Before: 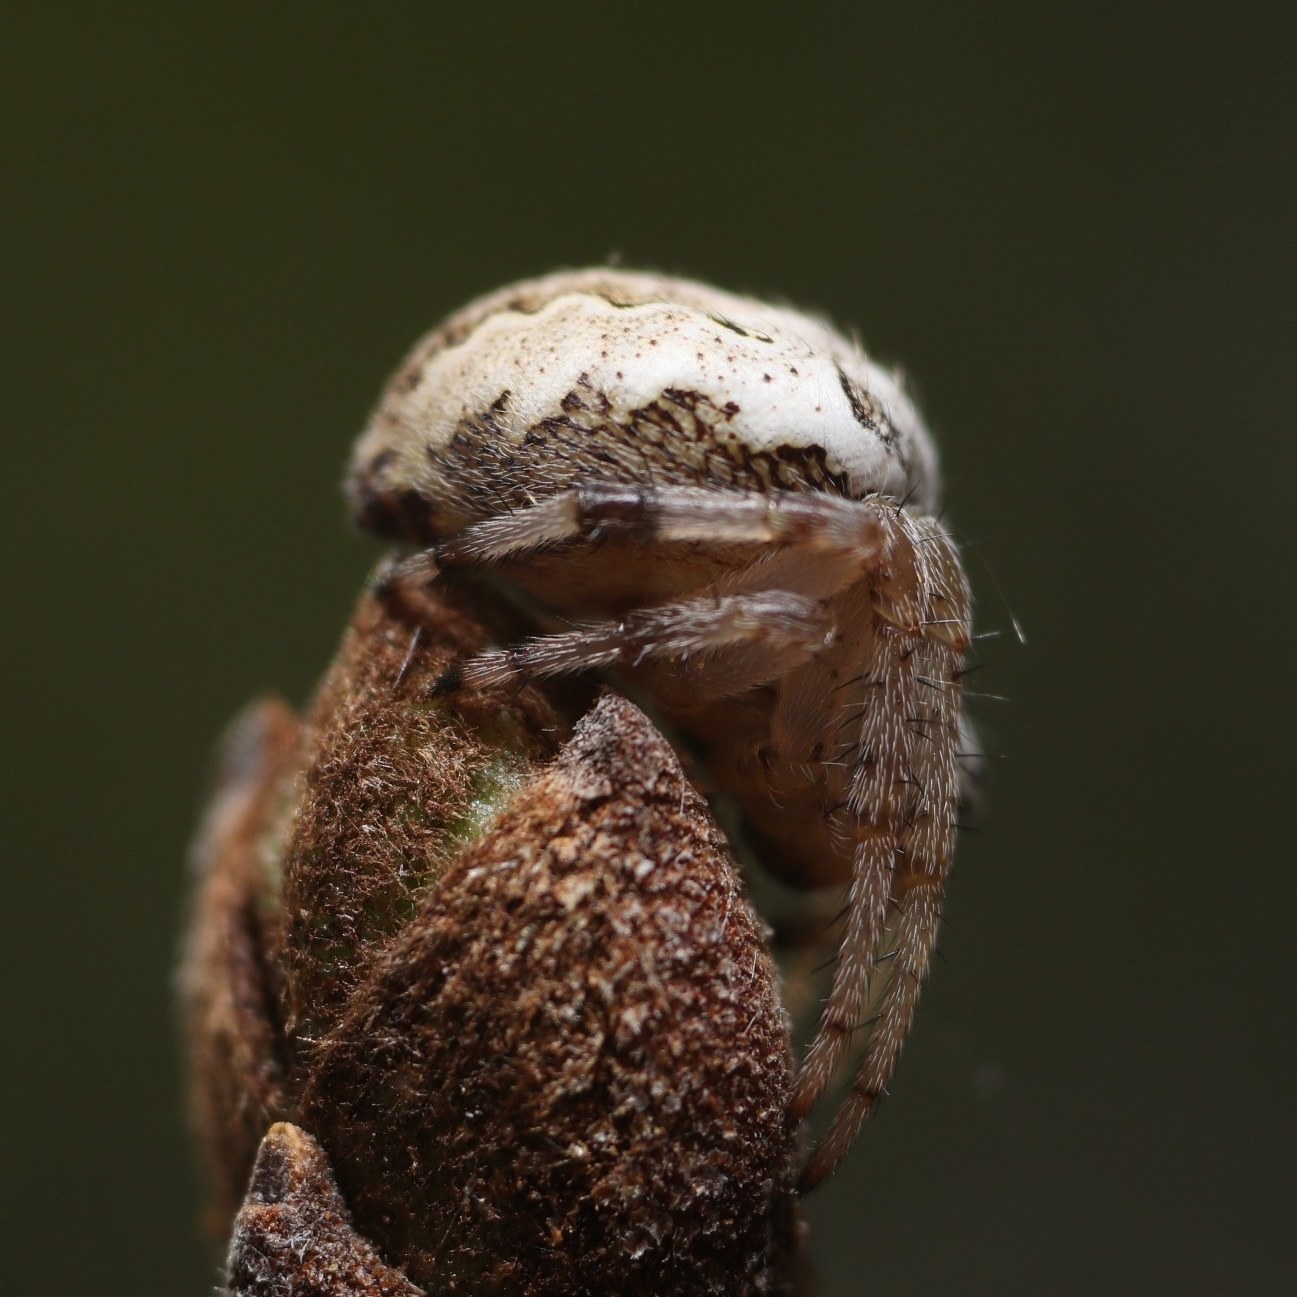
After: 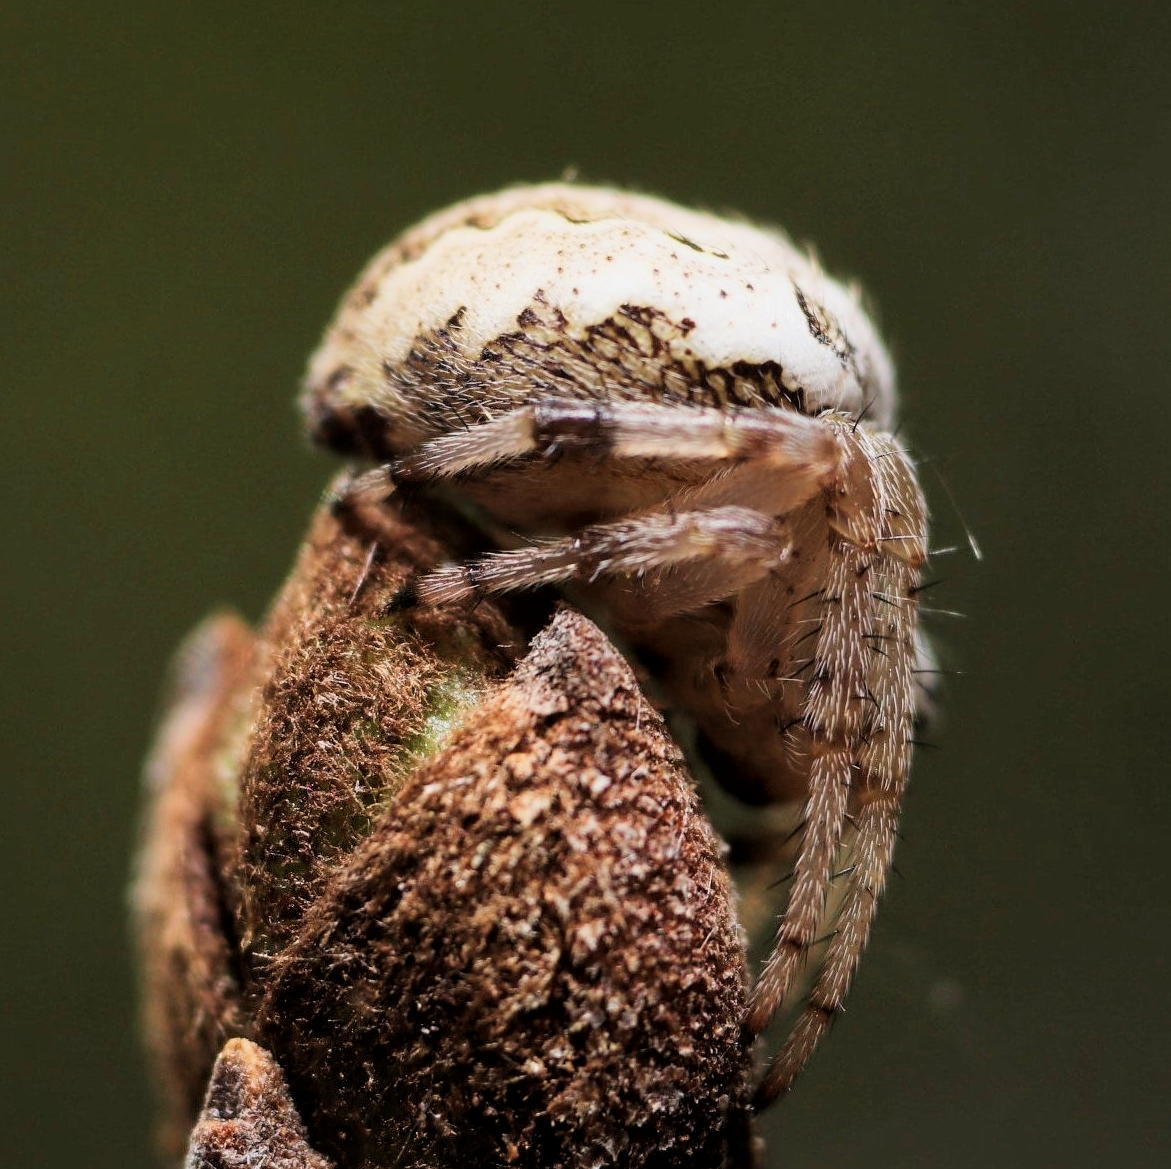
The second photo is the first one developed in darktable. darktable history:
exposure: black level correction 0, exposure 1.001 EV, compensate highlight preservation false
crop: left 3.405%, top 6.491%, right 6.253%, bottom 3.337%
local contrast: mode bilateral grid, contrast 20, coarseness 49, detail 119%, midtone range 0.2
velvia: on, module defaults
filmic rgb: middle gray luminance 29.18%, black relative exposure -10.25 EV, white relative exposure 5.47 EV, target black luminance 0%, hardness 3.91, latitude 2.33%, contrast 1.129, highlights saturation mix 3.66%, shadows ↔ highlights balance 15.88%
